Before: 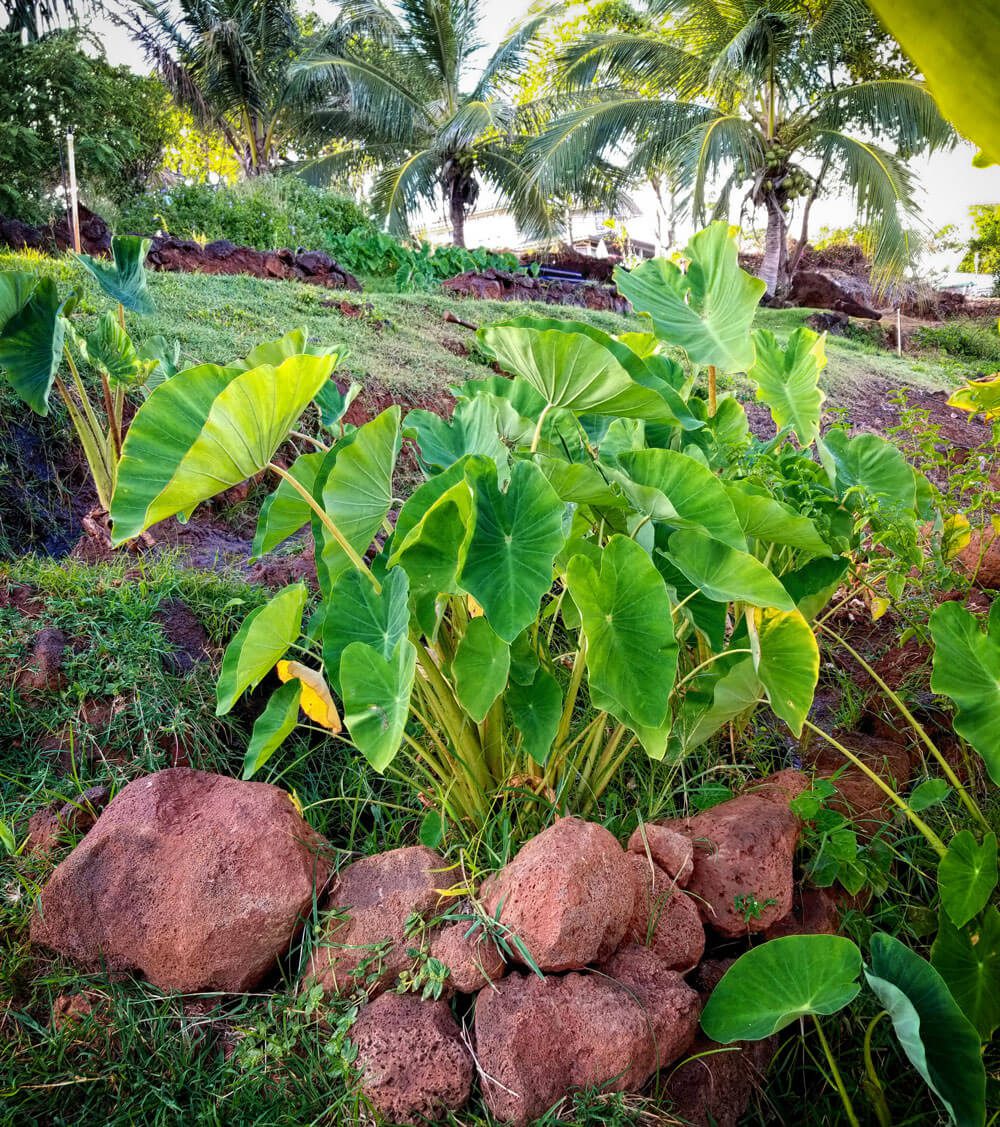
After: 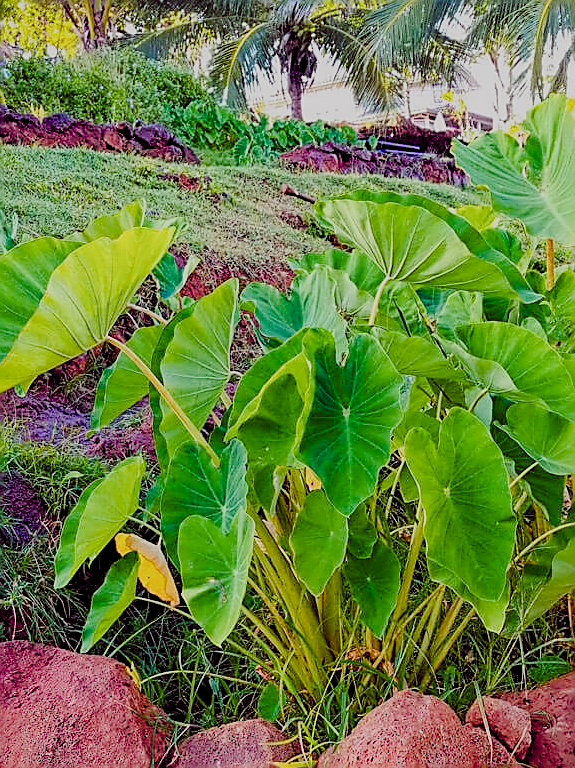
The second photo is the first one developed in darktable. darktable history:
sharpen: radius 1.359, amount 1.239, threshold 0.73
filmic rgb: black relative exposure -7.19 EV, white relative exposure 5.38 EV, hardness 3.03
color balance rgb: global offset › chroma 0.288%, global offset › hue 317.66°, perceptual saturation grading › global saturation 14.096%, perceptual saturation grading › highlights -30.742%, perceptual saturation grading › shadows 51.318%, global vibrance 40.211%
crop: left 16.255%, top 11.329%, right 26.23%, bottom 20.505%
